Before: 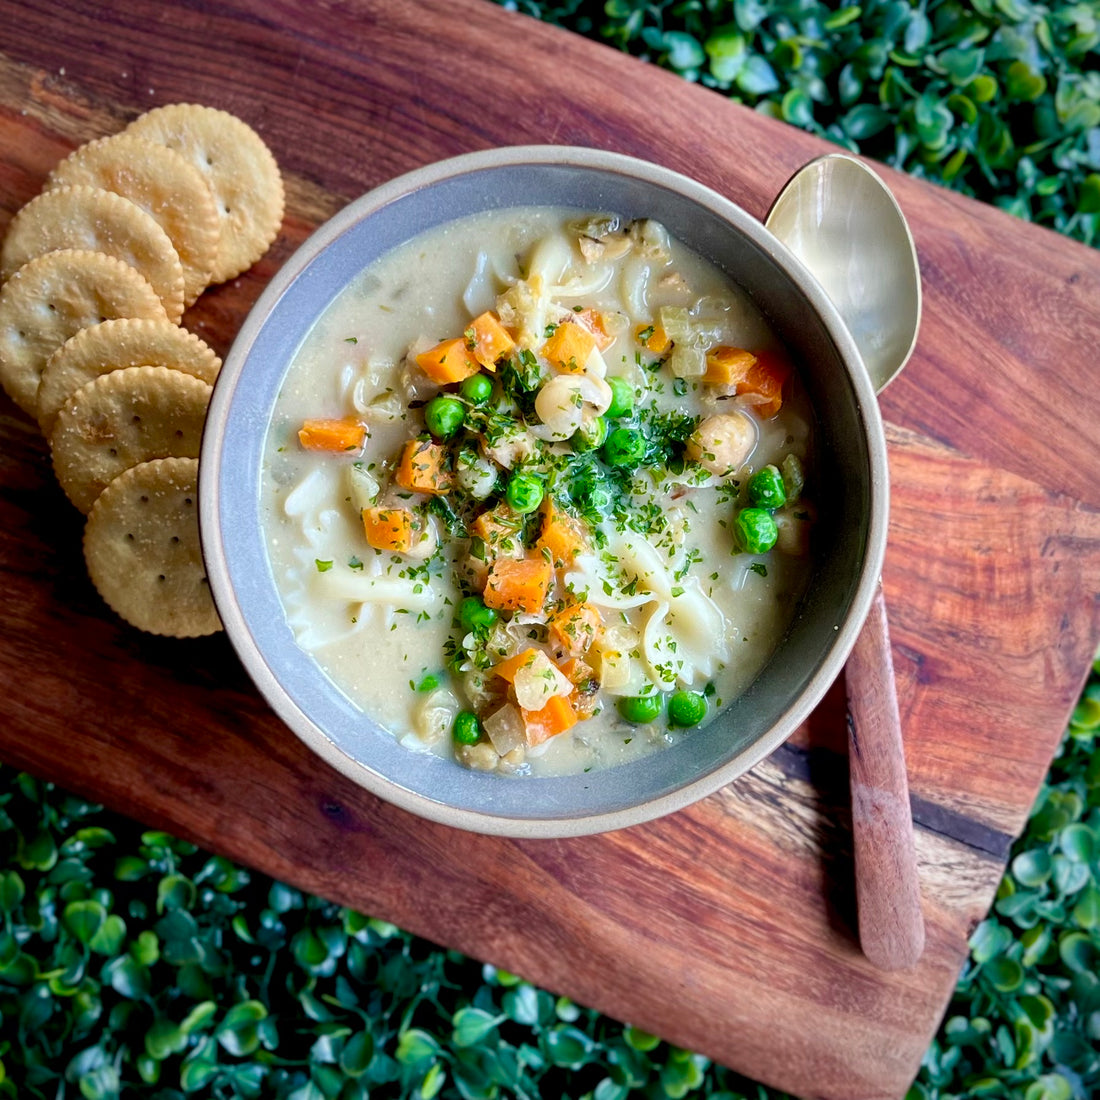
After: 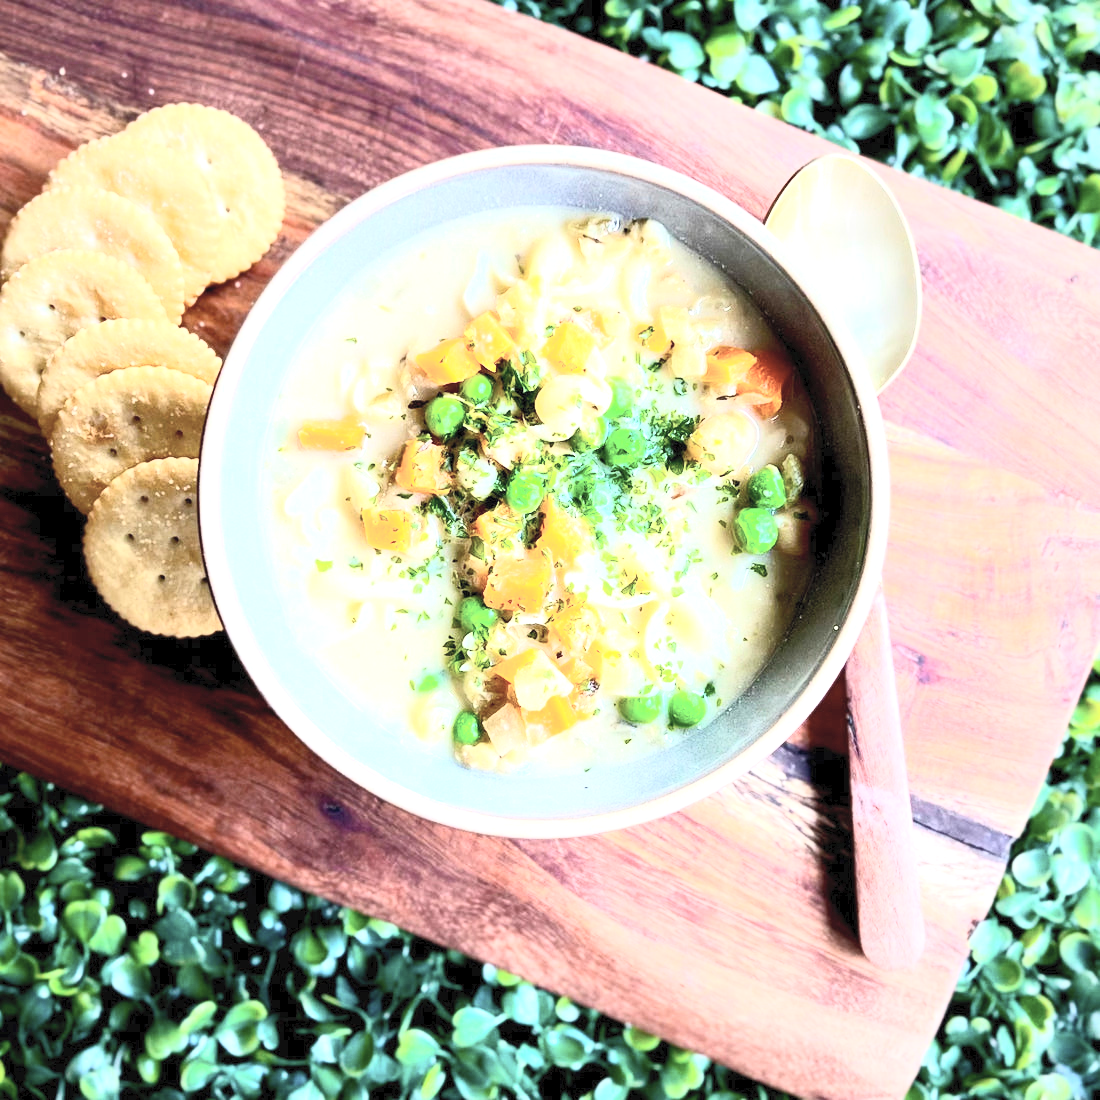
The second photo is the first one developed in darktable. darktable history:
exposure: exposure 1.16 EV, compensate exposure bias true, compensate highlight preservation false
contrast brightness saturation: contrast 0.43, brightness 0.56, saturation -0.19
